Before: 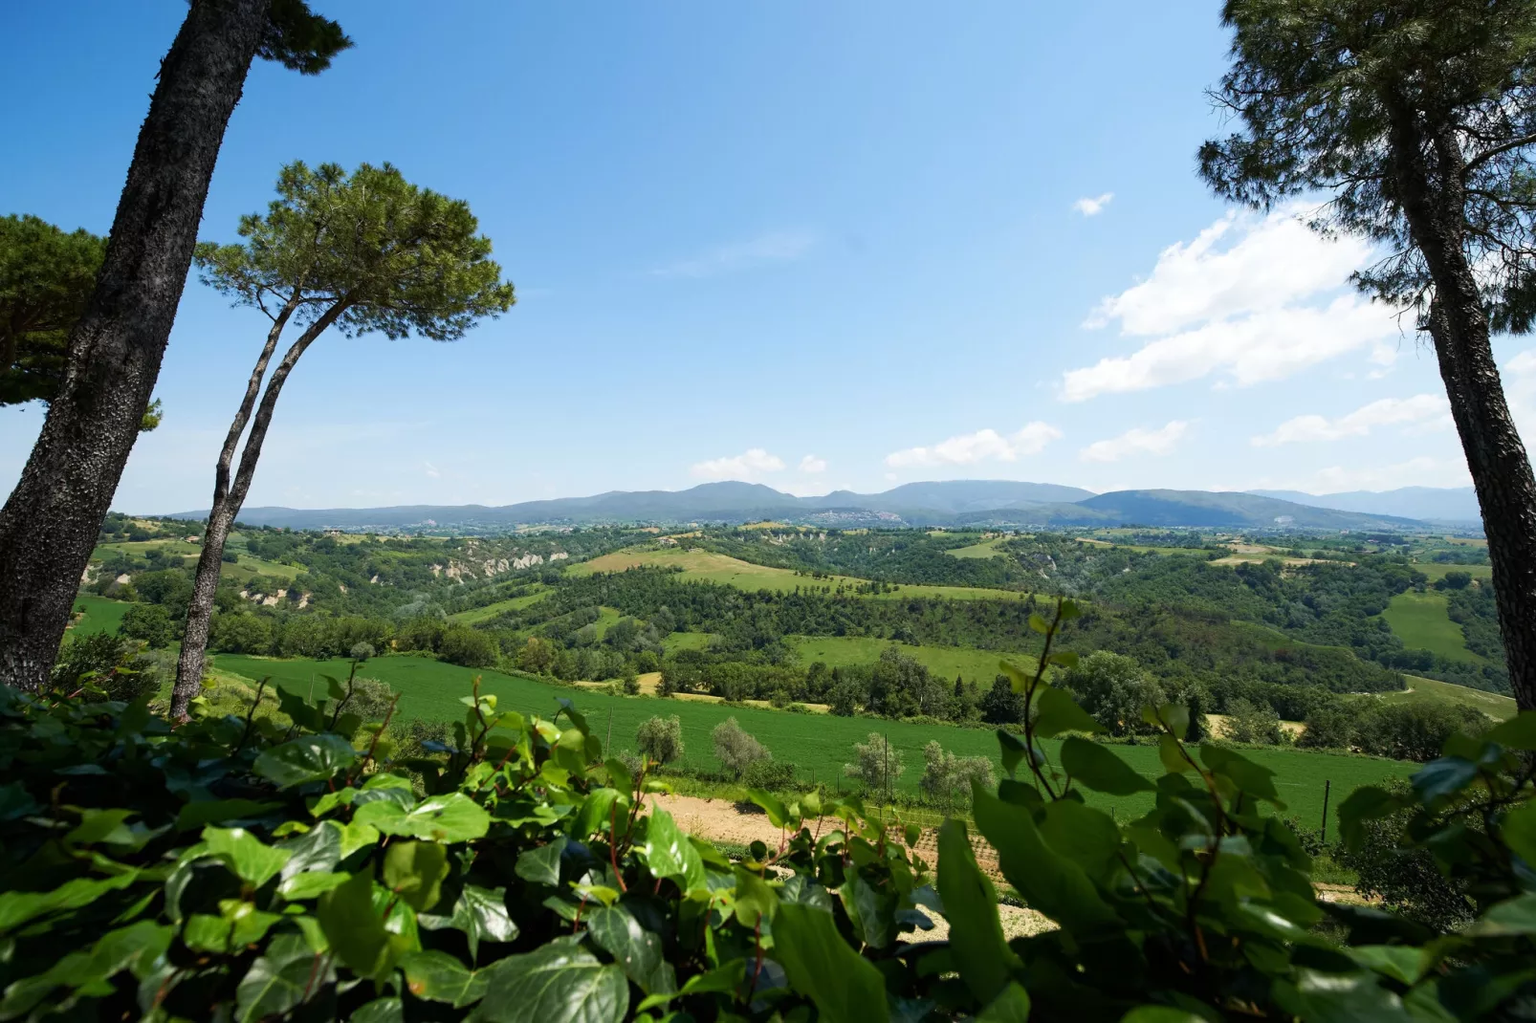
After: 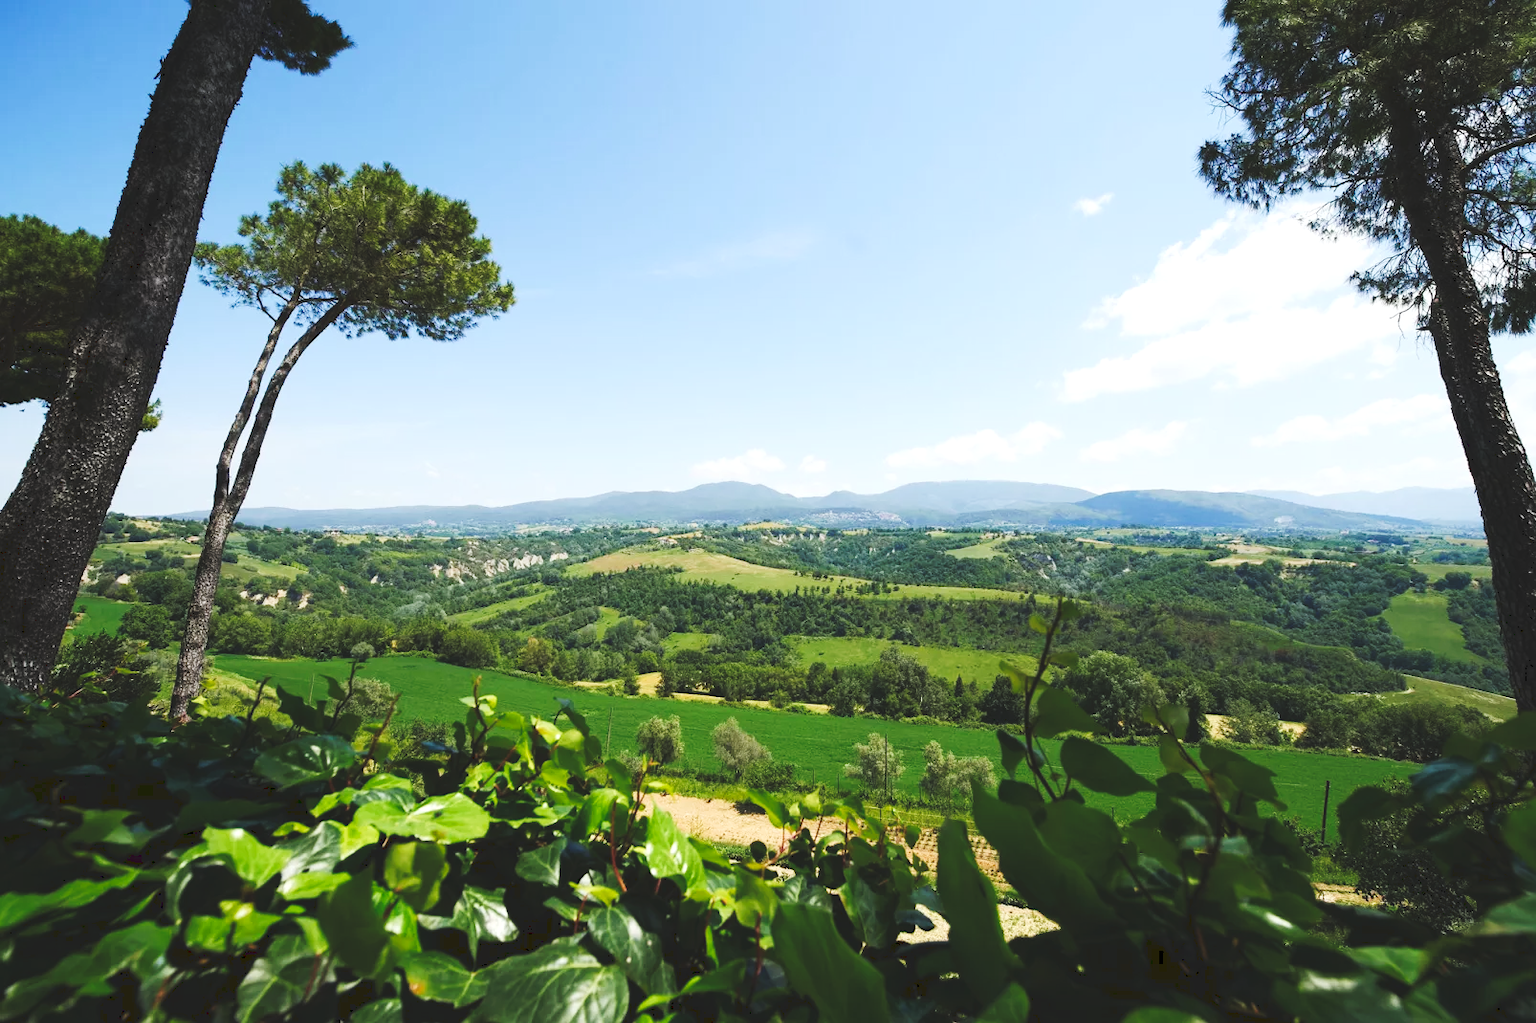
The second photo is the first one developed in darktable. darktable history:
tone curve: curves: ch0 [(0, 0) (0.003, 0.117) (0.011, 0.125) (0.025, 0.133) (0.044, 0.144) (0.069, 0.152) (0.1, 0.167) (0.136, 0.186) (0.177, 0.21) (0.224, 0.244) (0.277, 0.295) (0.335, 0.357) (0.399, 0.445) (0.468, 0.531) (0.543, 0.629) (0.623, 0.716) (0.709, 0.803) (0.801, 0.876) (0.898, 0.939) (1, 1)], preserve colors none
exposure: exposure 0.2 EV, compensate highlight preservation false
